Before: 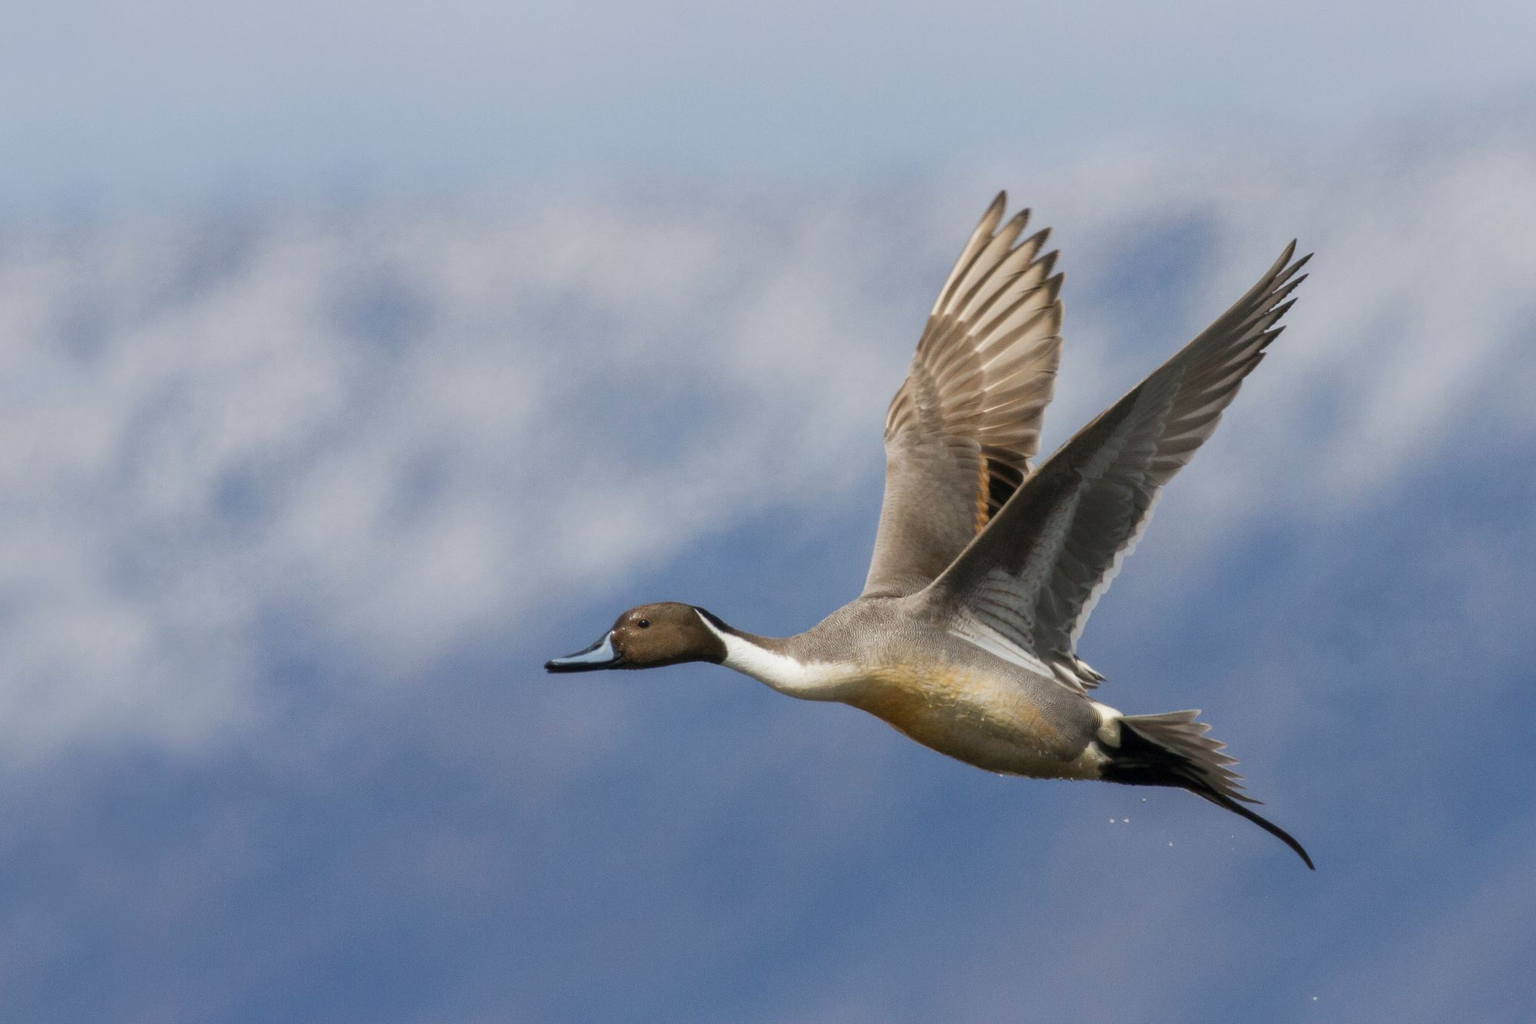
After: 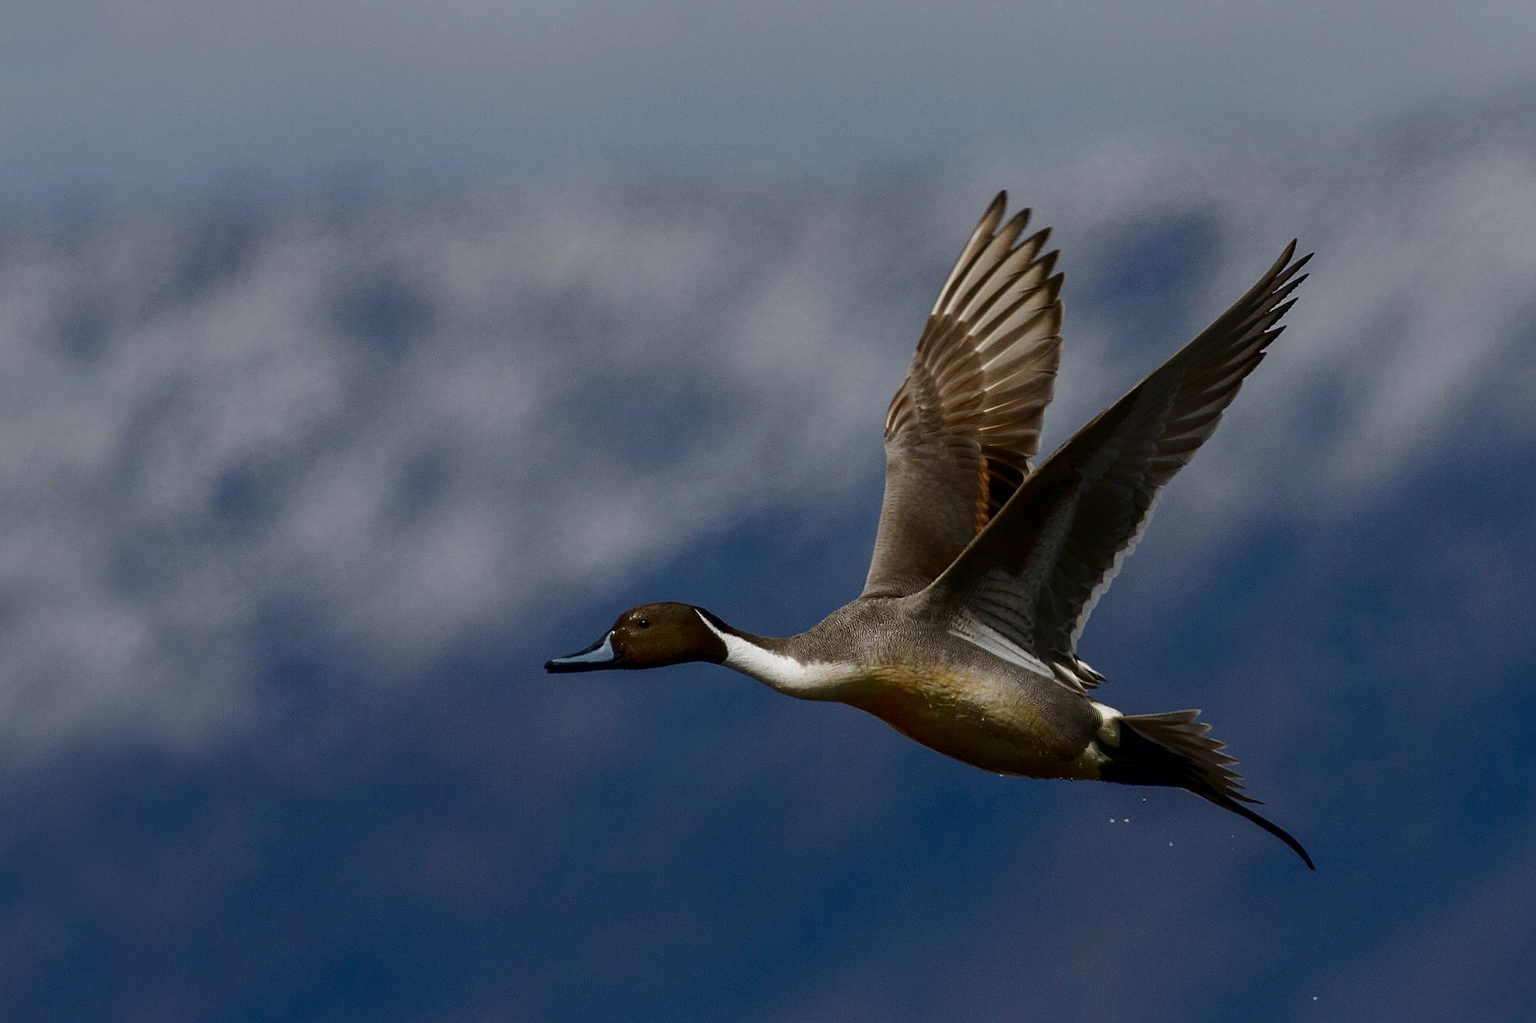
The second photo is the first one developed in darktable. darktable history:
sharpen: on, module defaults
contrast brightness saturation: brightness -0.52
